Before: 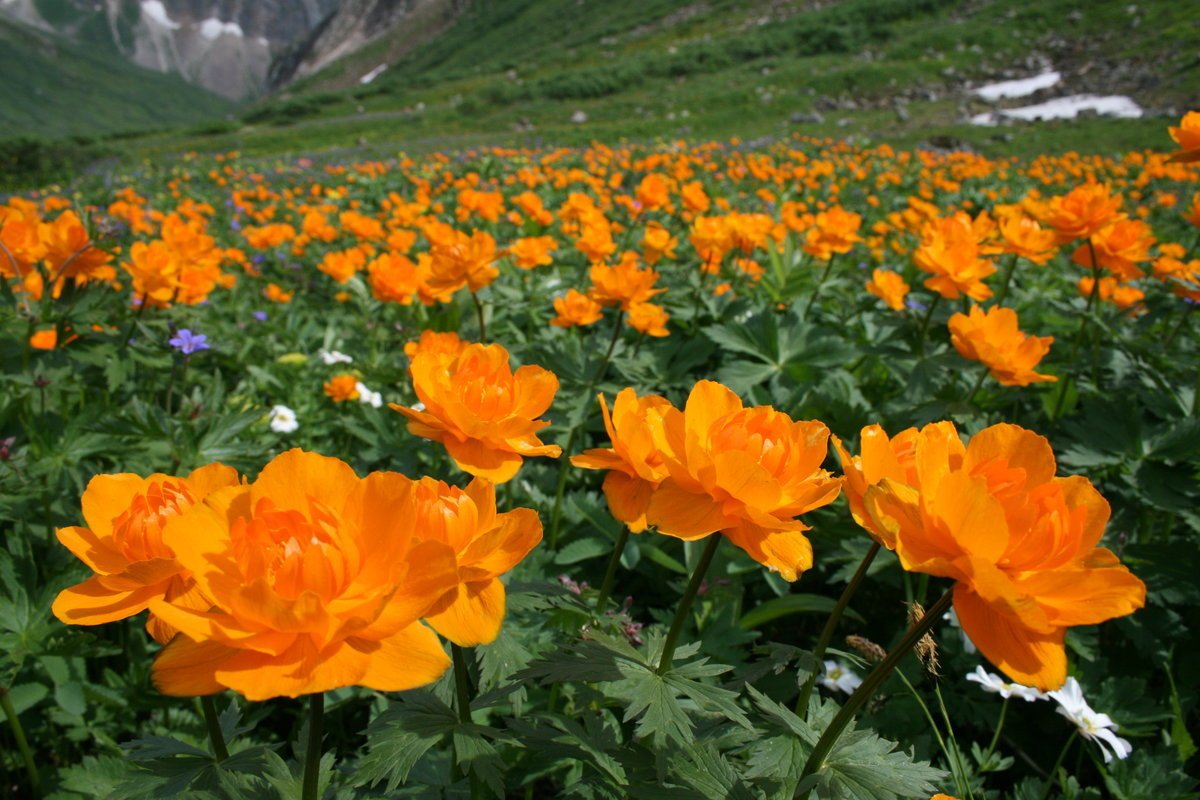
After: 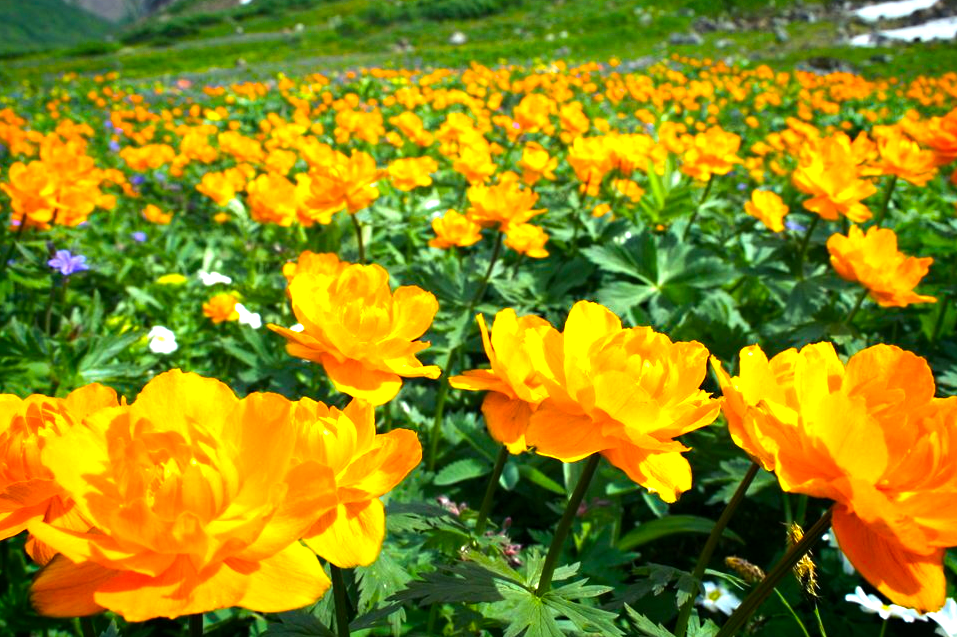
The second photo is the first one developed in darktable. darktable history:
crop and rotate: left 10.105%, top 10.061%, right 10.095%, bottom 10.296%
color balance rgb: shadows lift › luminance -21.991%, shadows lift › chroma 6.531%, shadows lift › hue 271.85°, linear chroma grading › global chroma 14.375%, perceptual saturation grading › global saturation 14.823%, perceptual brilliance grading › global brilliance -5.81%, perceptual brilliance grading › highlights 24.149%, perceptual brilliance grading › mid-tones 6.927%, perceptual brilliance grading › shadows -4.847%
vignetting: fall-off start 67.91%, fall-off radius 68.5%, saturation 0.388, automatic ratio true
exposure: black level correction 0.001, exposure 0.966 EV, compensate highlight preservation false
sharpen: radius 5.282, amount 0.317, threshold 26.043
color correction: highlights a* -6.86, highlights b* 0.622
